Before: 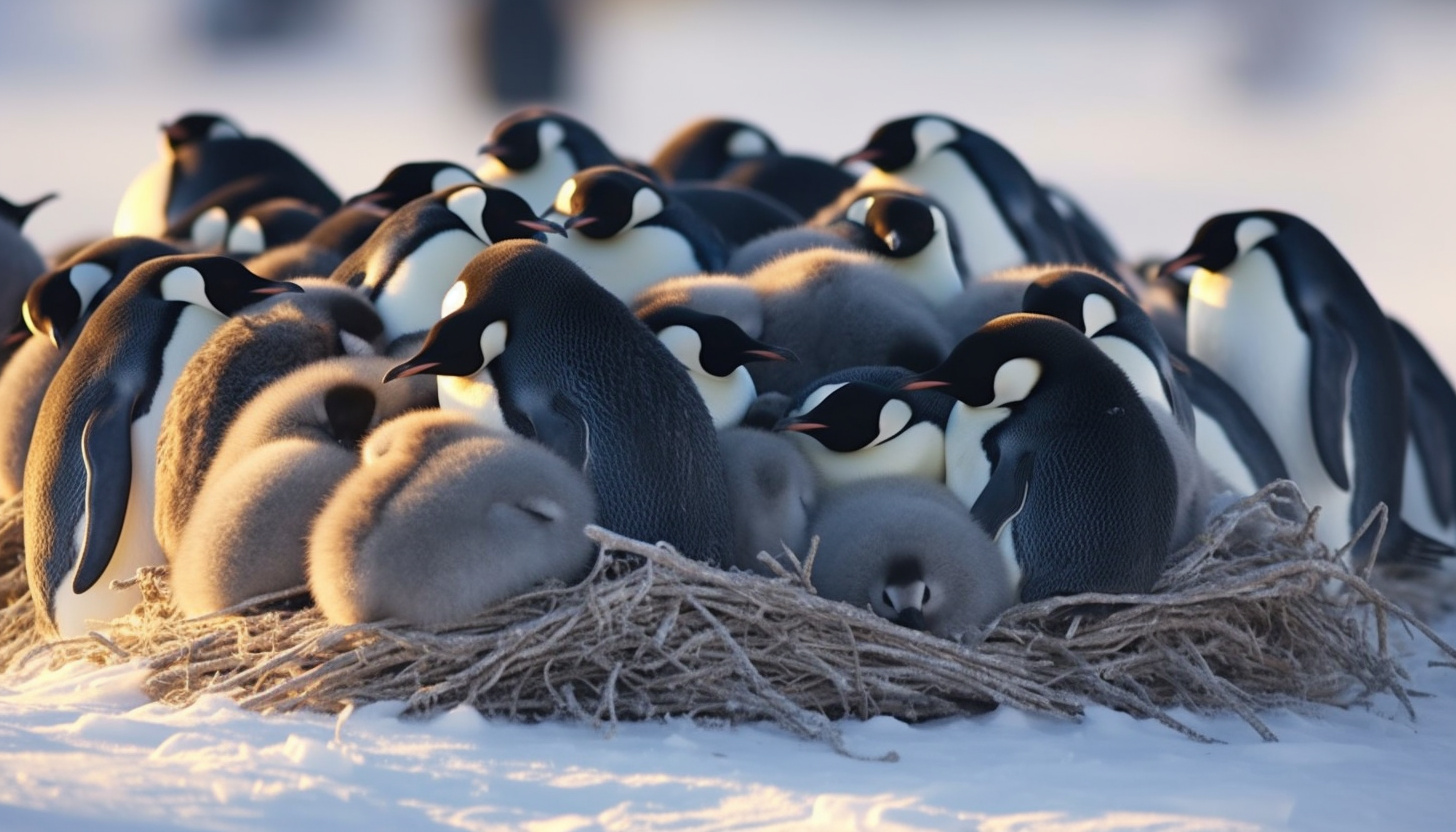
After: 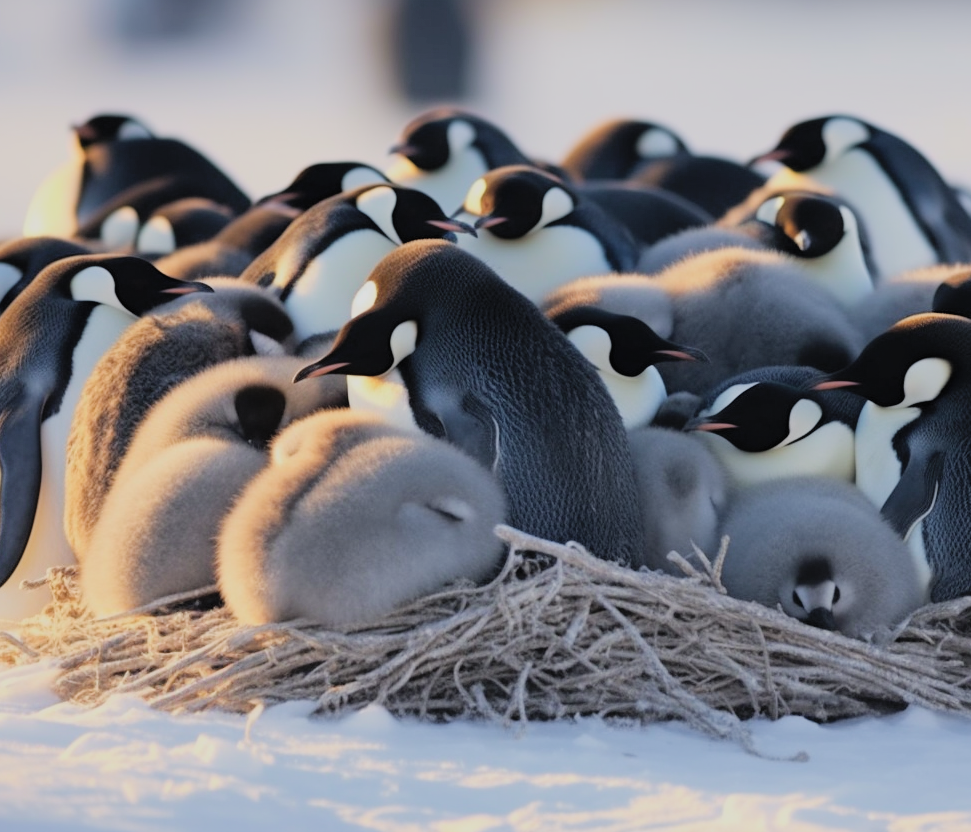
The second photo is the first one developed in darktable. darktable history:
contrast brightness saturation: brightness 0.153
crop and rotate: left 6.213%, right 27.039%
filmic rgb: black relative exposure -7.65 EV, white relative exposure 4.56 EV, threshold 5.99 EV, hardness 3.61, enable highlight reconstruction true
